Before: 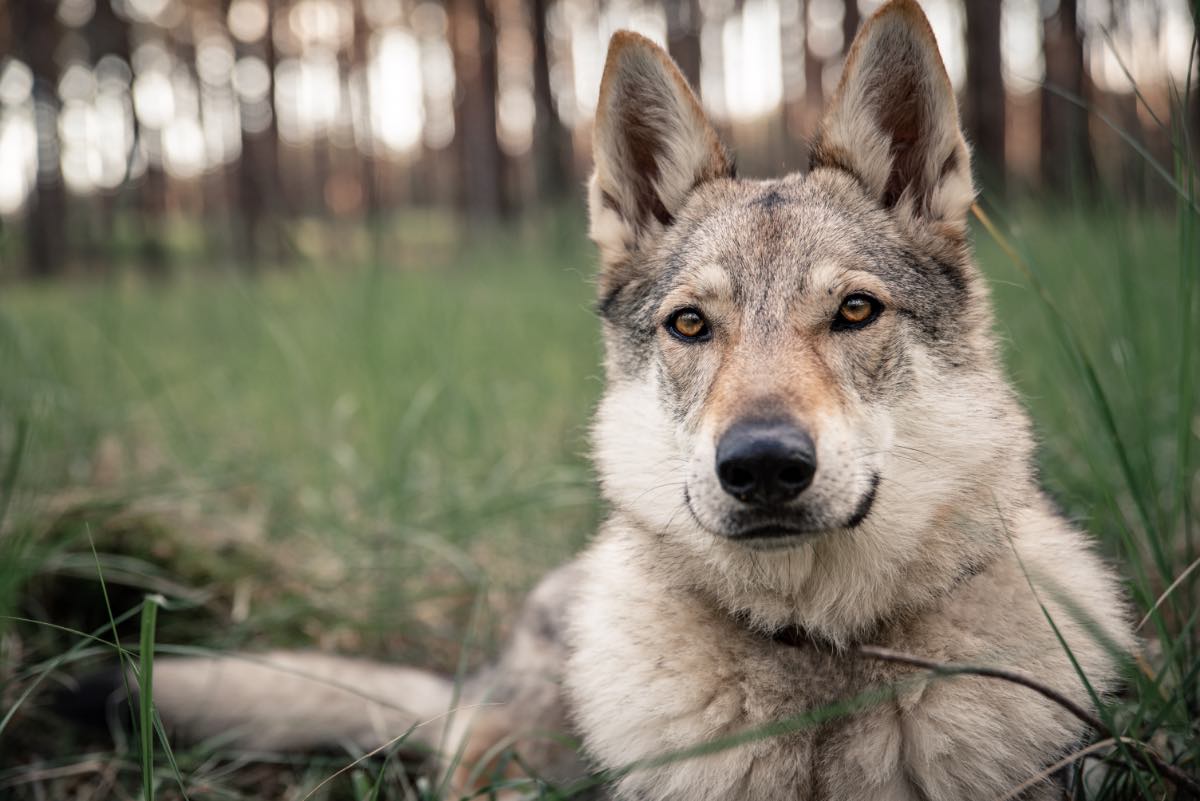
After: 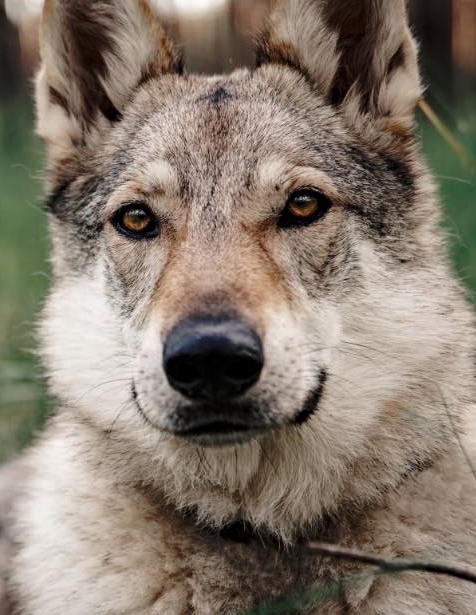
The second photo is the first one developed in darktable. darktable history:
color zones: curves: ch0 [(0, 0.5) (0.125, 0.4) (0.25, 0.5) (0.375, 0.4) (0.5, 0.4) (0.625, 0.35) (0.75, 0.35) (0.875, 0.5)]; ch1 [(0, 0.35) (0.125, 0.45) (0.25, 0.35) (0.375, 0.35) (0.5, 0.35) (0.625, 0.35) (0.75, 0.45) (0.875, 0.35)]; ch2 [(0, 0.6) (0.125, 0.5) (0.25, 0.5) (0.375, 0.6) (0.5, 0.6) (0.625, 0.5) (0.75, 0.5) (0.875, 0.5)]
crop: left 46.158%, top 13.086%, right 14.124%, bottom 10.027%
haze removal: compatibility mode true, adaptive false
base curve: curves: ch0 [(0, 0) (0.073, 0.04) (0.157, 0.139) (0.492, 0.492) (0.758, 0.758) (1, 1)], preserve colors none
